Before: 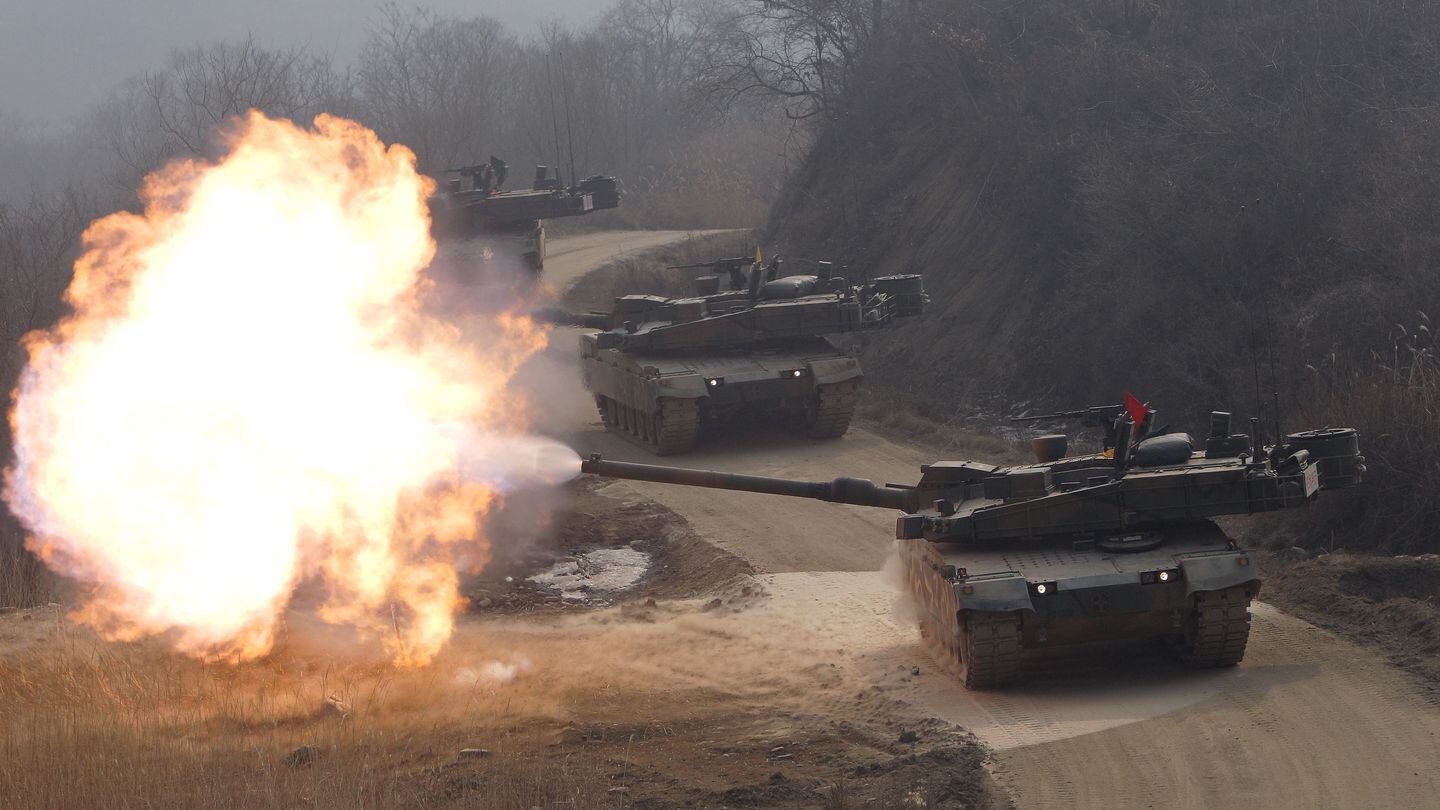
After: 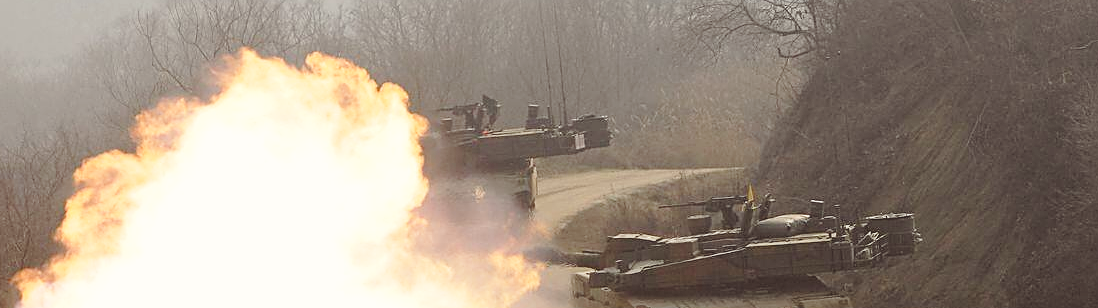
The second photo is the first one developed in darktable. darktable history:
color balance: lift [1.005, 1.002, 0.998, 0.998], gamma [1, 1.021, 1.02, 0.979], gain [0.923, 1.066, 1.056, 0.934]
sharpen: on, module defaults
base curve: curves: ch0 [(0, 0) (0.028, 0.03) (0.121, 0.232) (0.46, 0.748) (0.859, 0.968) (1, 1)], preserve colors none
crop: left 0.579%, top 7.627%, right 23.167%, bottom 54.275%
